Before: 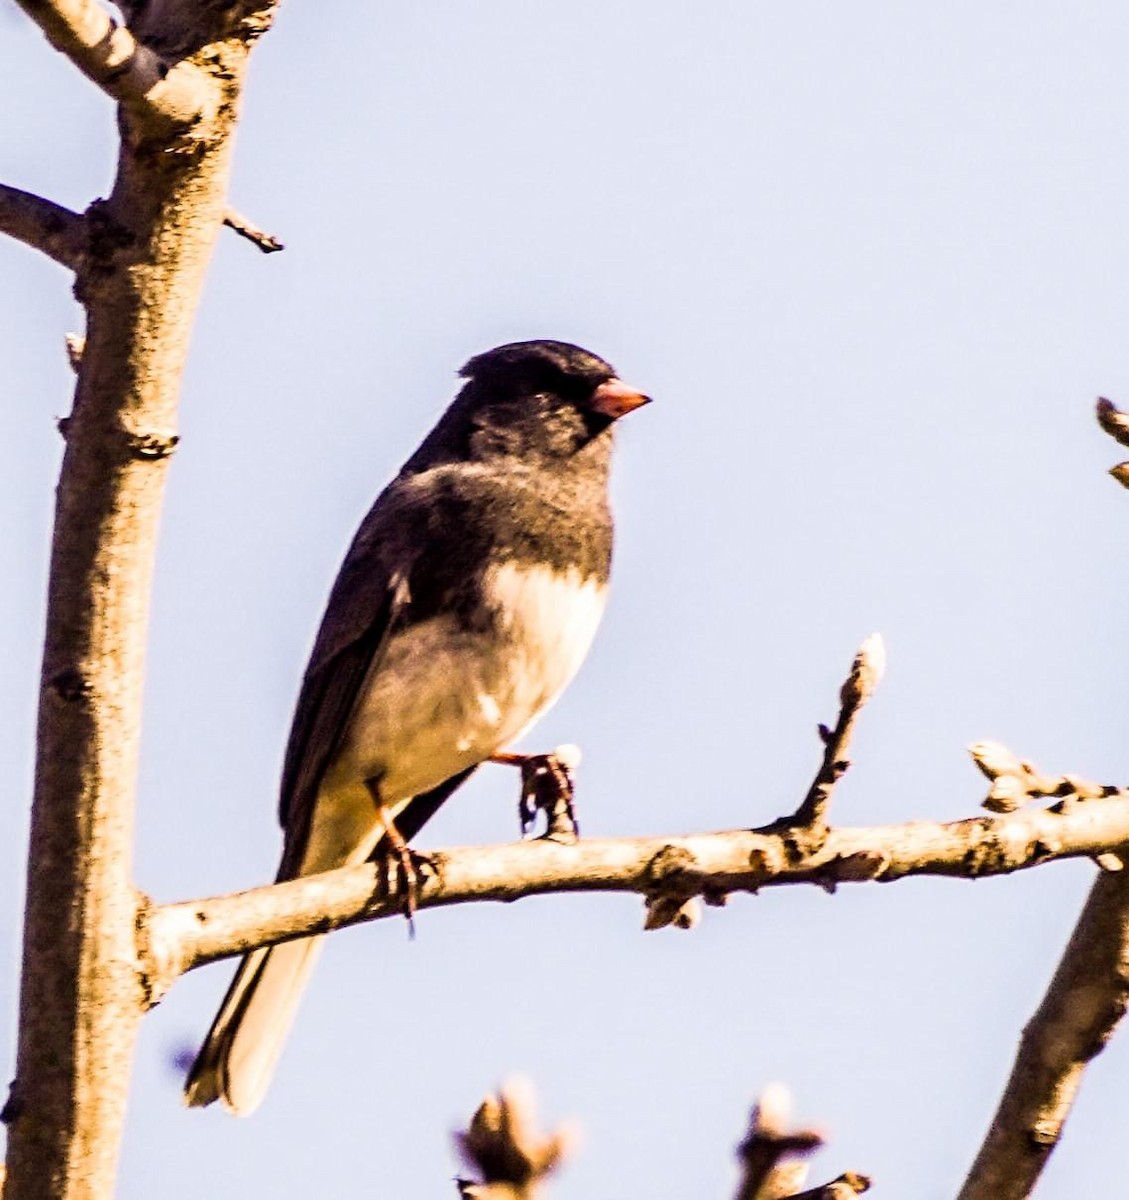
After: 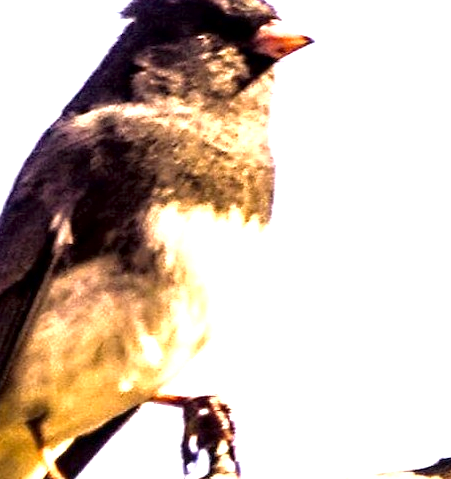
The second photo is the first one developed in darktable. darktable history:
crop: left 30%, top 30%, right 30%, bottom 30%
local contrast: mode bilateral grid, contrast 25, coarseness 47, detail 151%, midtone range 0.2
exposure: black level correction 0, exposure 1 EV, compensate exposure bias true, compensate highlight preservation false
